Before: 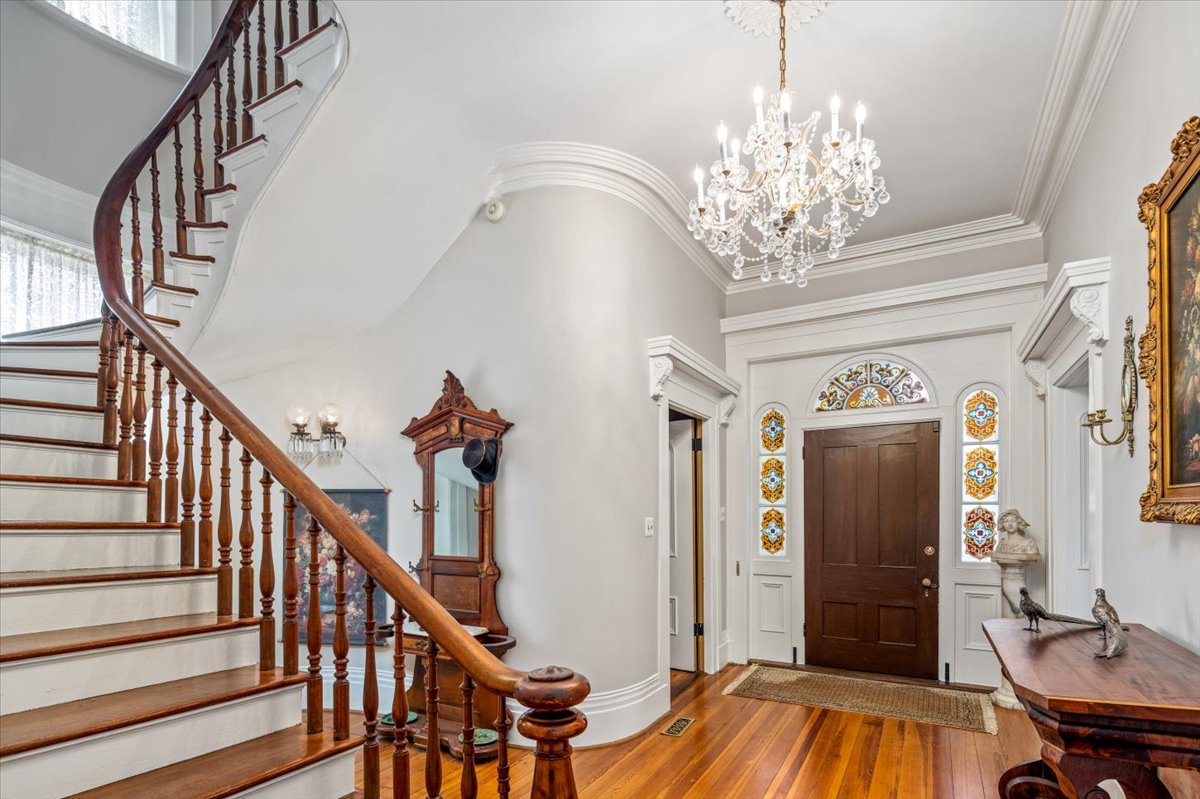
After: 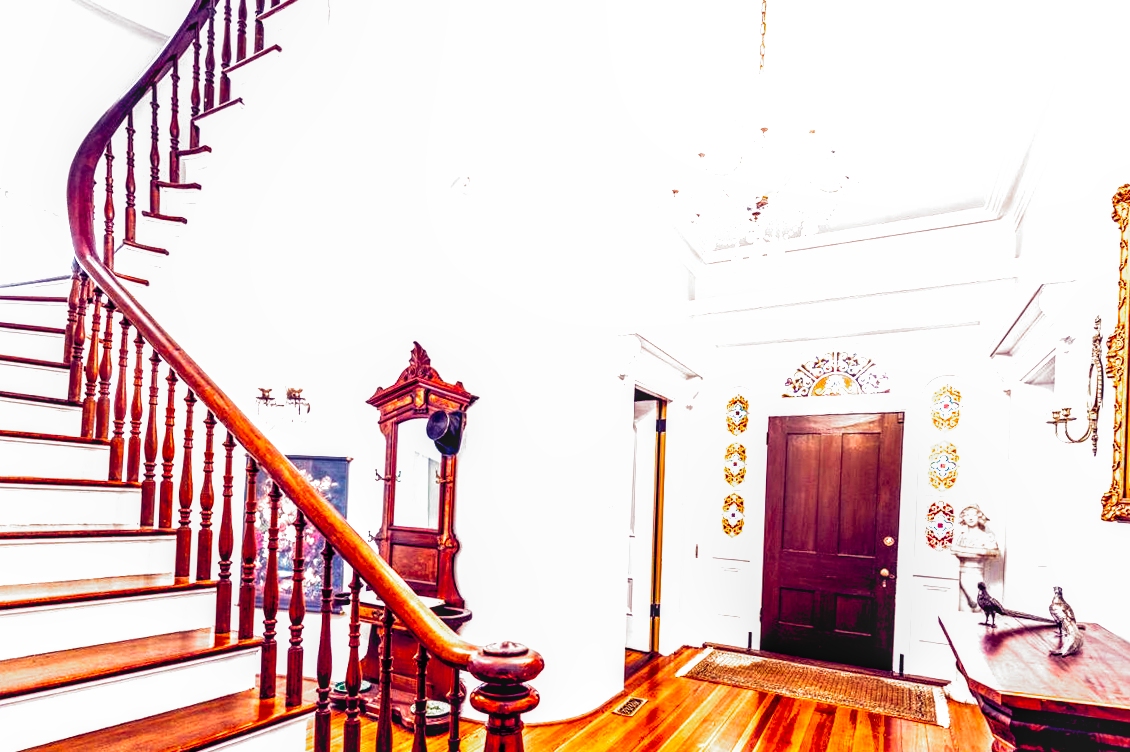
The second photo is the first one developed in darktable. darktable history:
crop and rotate: angle -2.38°
filmic rgb: black relative exposure -8.2 EV, white relative exposure 2.2 EV, threshold 3 EV, hardness 7.11, latitude 75%, contrast 1.325, highlights saturation mix -2%, shadows ↔ highlights balance 30%, preserve chrominance no, color science v5 (2021), contrast in shadows safe, contrast in highlights safe, enable highlight reconstruction true
local contrast: on, module defaults
exposure: black level correction 0.004, exposure 0.014 EV, compensate highlight preservation false
color balance rgb: linear chroma grading › shadows -10%, linear chroma grading › global chroma 20%, perceptual saturation grading › global saturation 15%, perceptual brilliance grading › global brilliance 30%, perceptual brilliance grading › highlights 12%, perceptual brilliance grading › mid-tones 24%, global vibrance 20%
color balance: lift [1.001, 0.997, 0.99, 1.01], gamma [1.007, 1, 0.975, 1.025], gain [1, 1.065, 1.052, 0.935], contrast 13.25%
tone equalizer: on, module defaults
